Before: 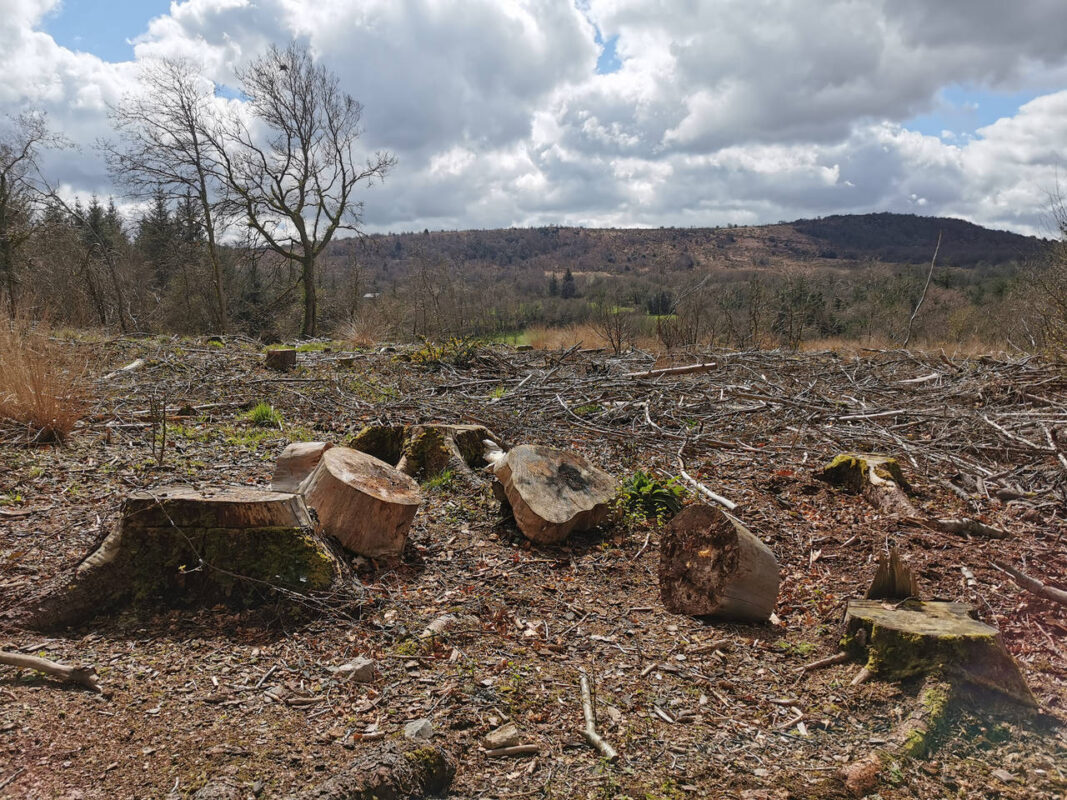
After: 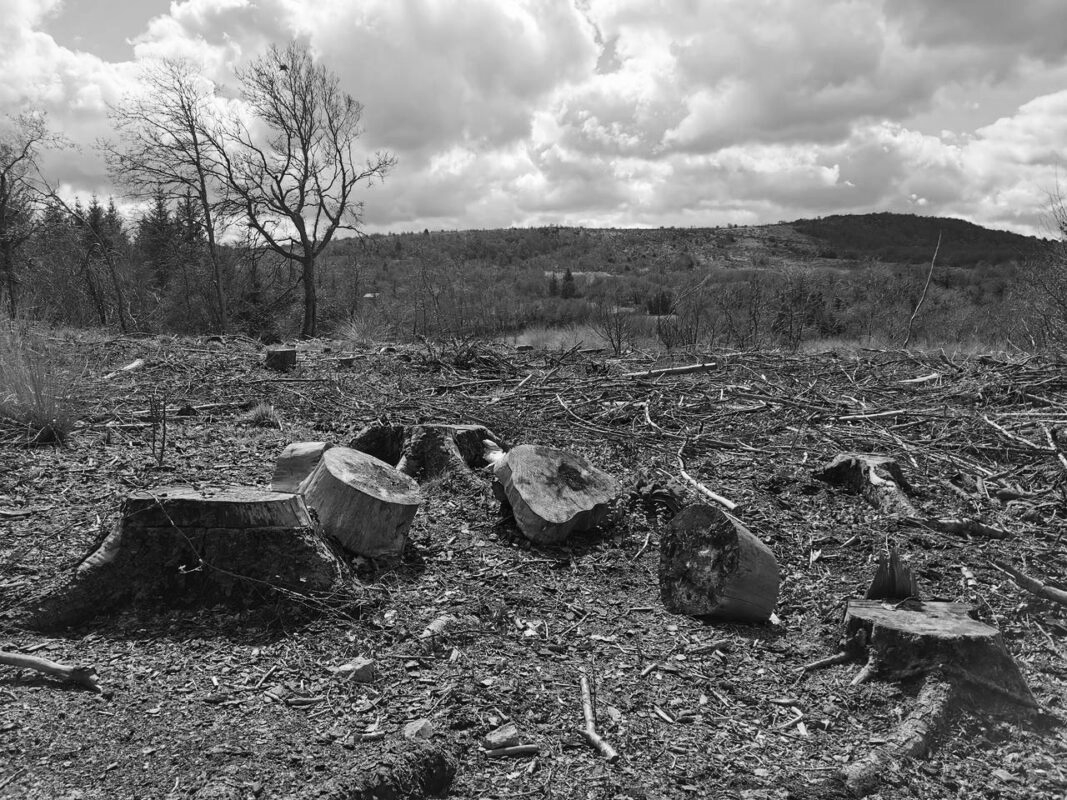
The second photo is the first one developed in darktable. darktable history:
contrast brightness saturation: contrast 0.14
monochrome: a -4.13, b 5.16, size 1
